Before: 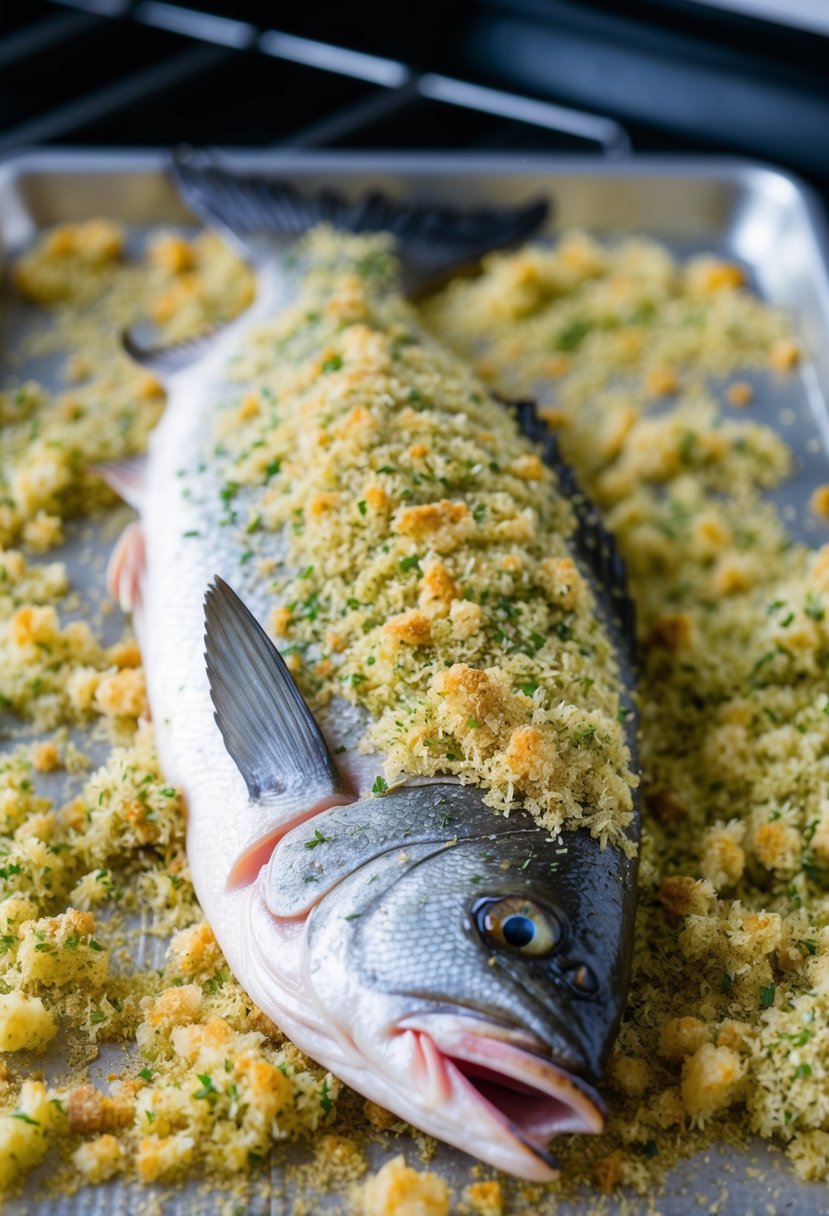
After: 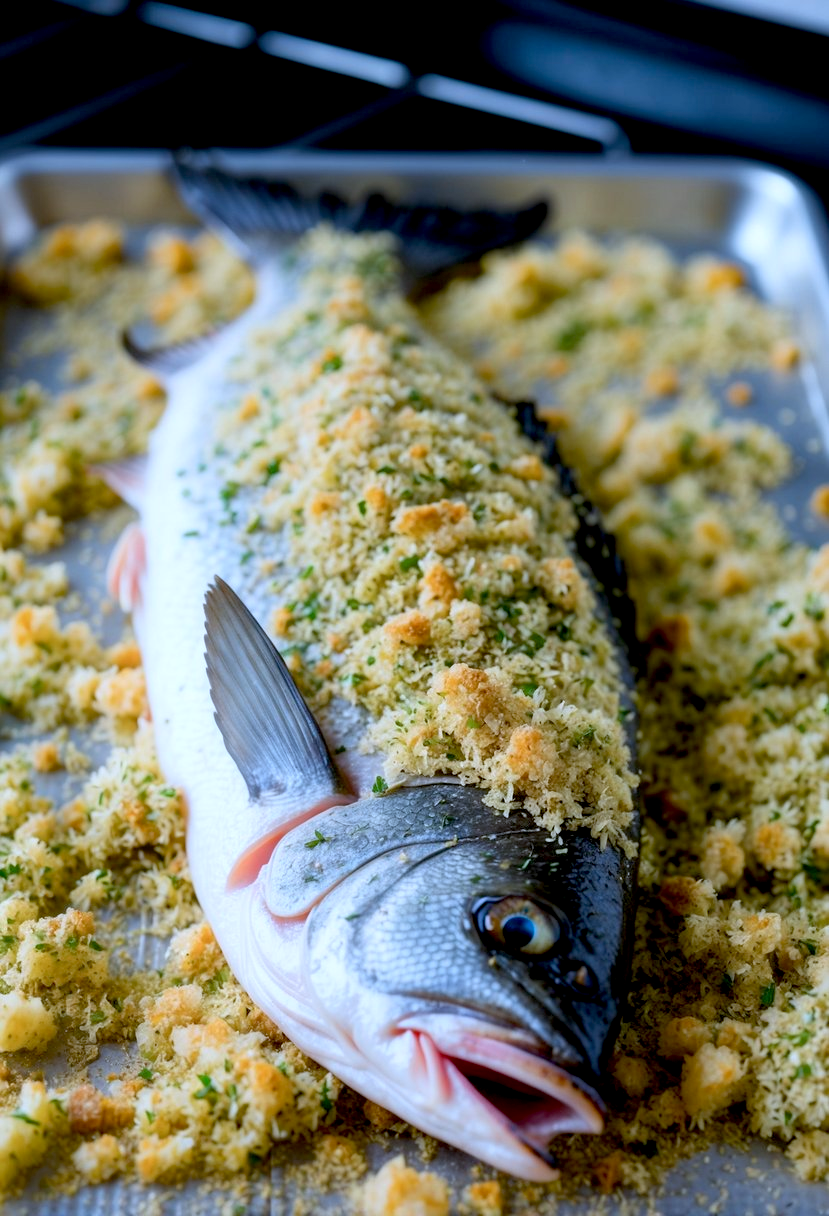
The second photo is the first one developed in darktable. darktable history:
exposure: black level correction 0.016, exposure -0.009 EV, compensate highlight preservation false
color correction: highlights a* -2.24, highlights b* -18.1
bloom: size 13.65%, threshold 98.39%, strength 4.82%
